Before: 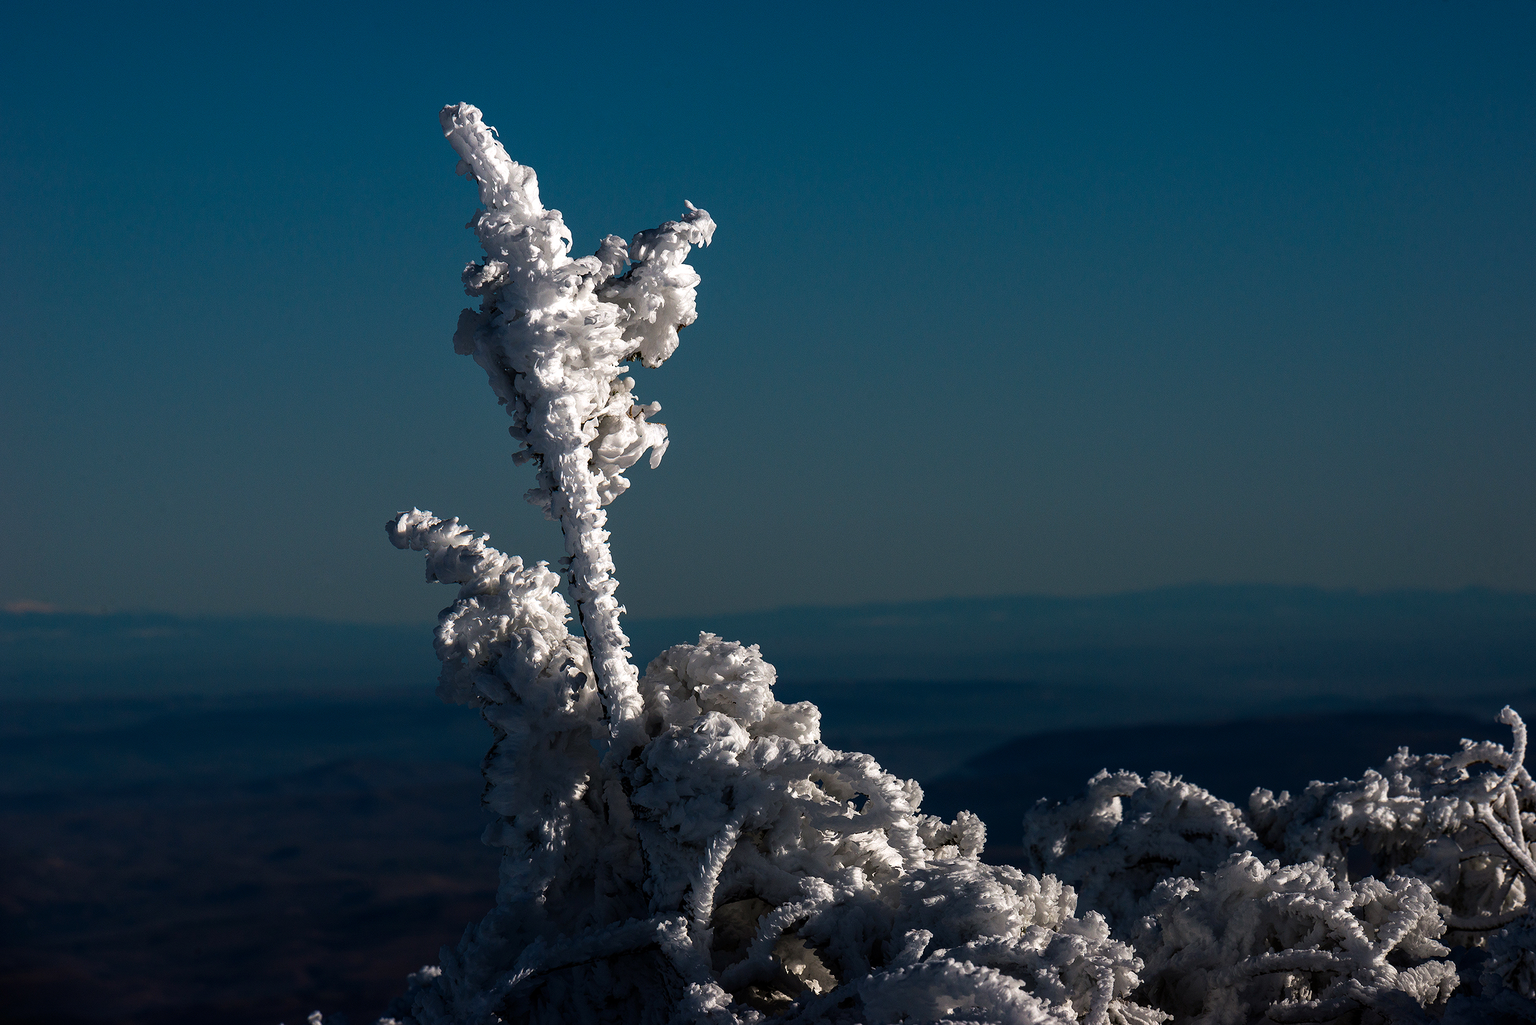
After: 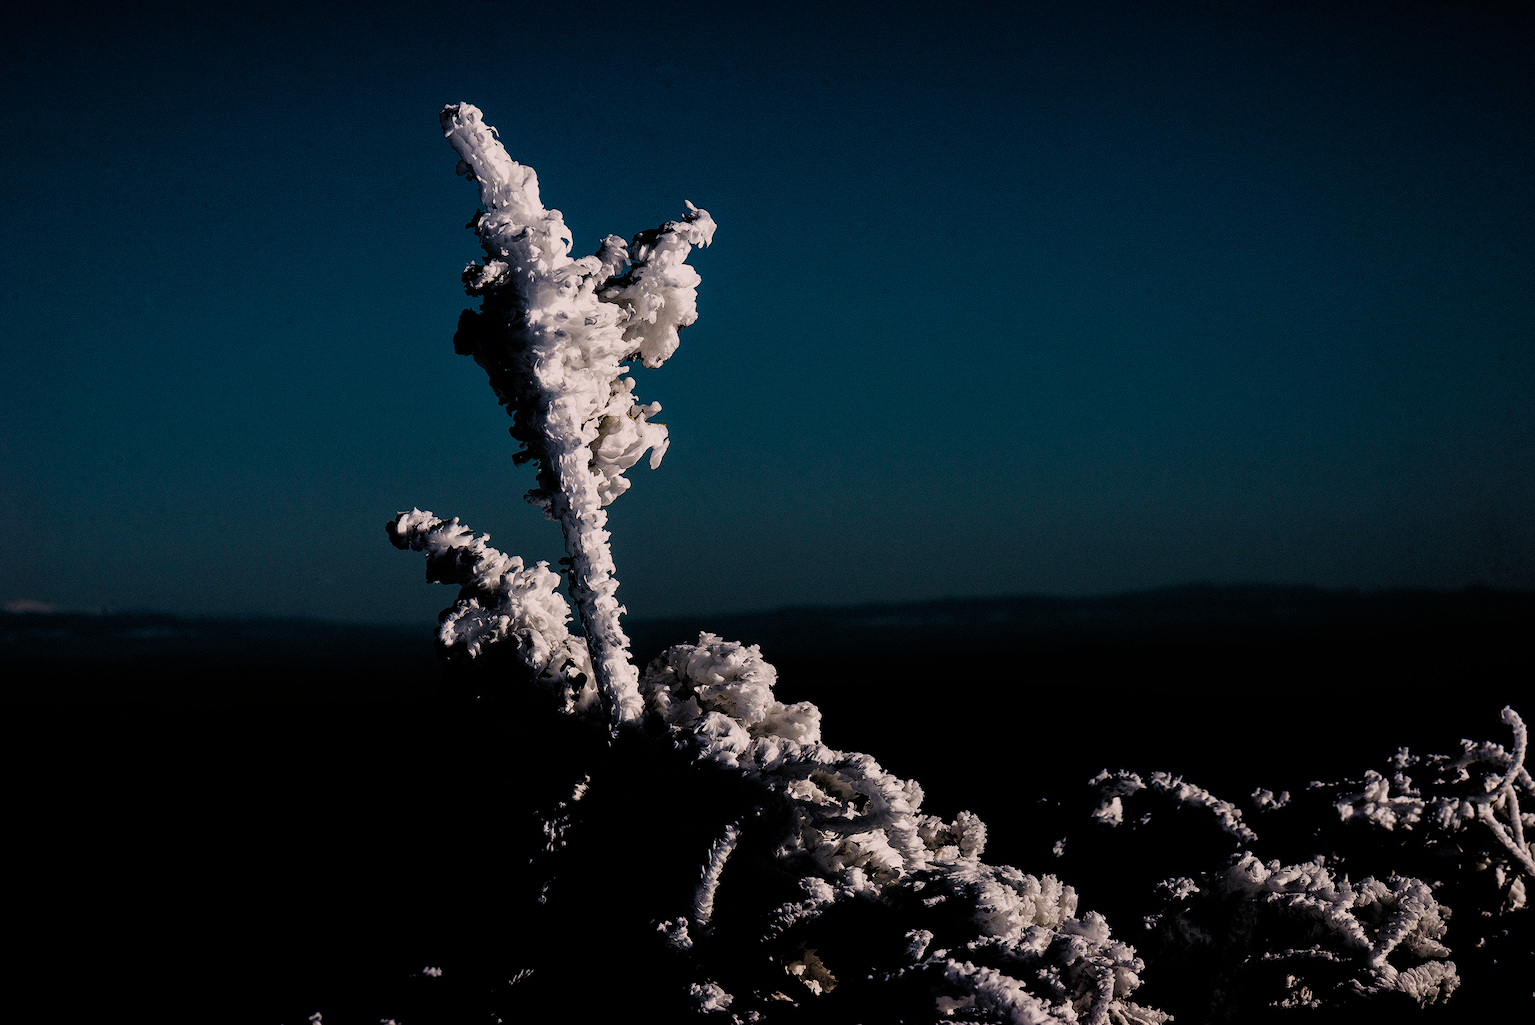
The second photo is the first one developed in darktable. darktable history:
filmic rgb: black relative exposure -2.85 EV, white relative exposure 4.56 EV, hardness 1.77, contrast 1.25, preserve chrominance no, color science v5 (2021)
color correction: highlights a* 7.34, highlights b* 4.37
